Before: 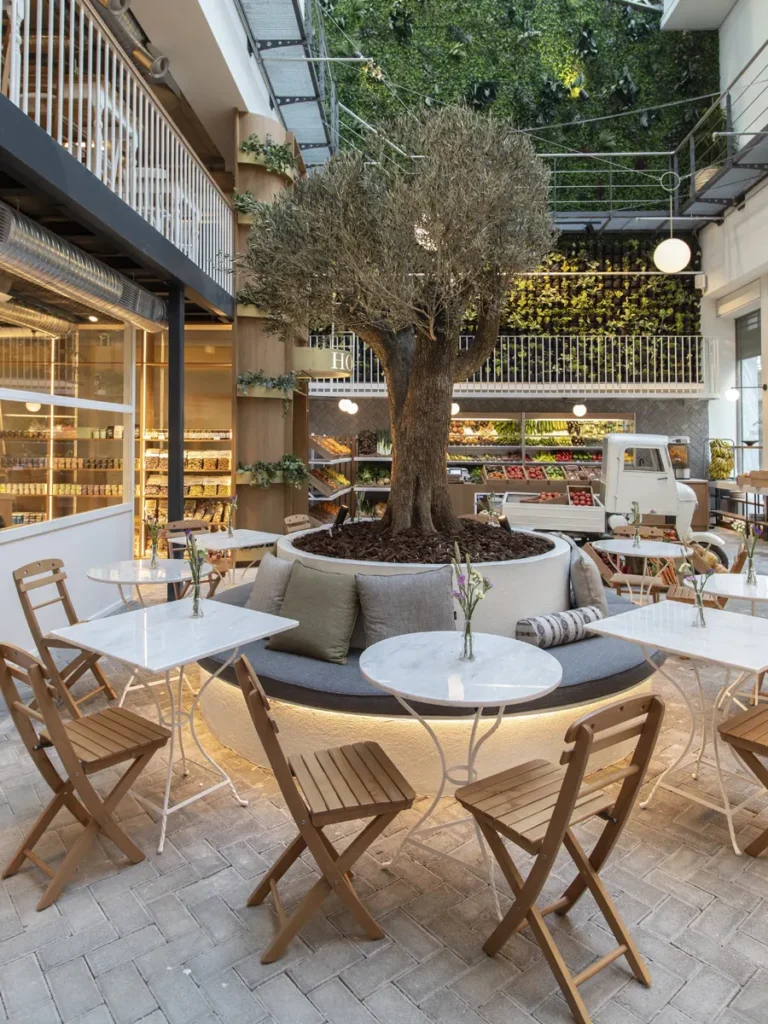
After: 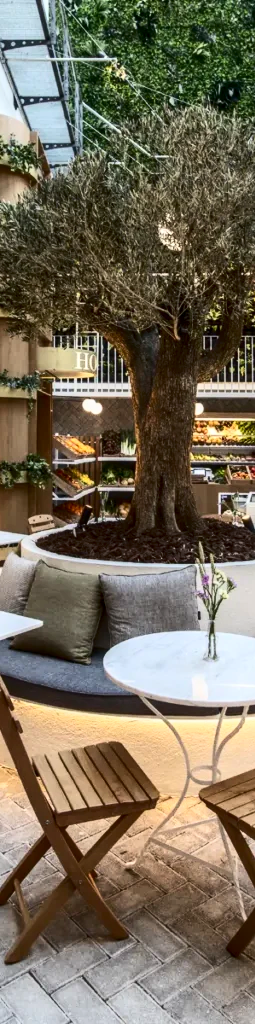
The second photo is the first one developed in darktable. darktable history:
local contrast: on, module defaults
color correction: saturation 0.99
contrast brightness saturation: contrast 0.4, brightness 0.05, saturation 0.25
crop: left 33.36%, right 33.36%
